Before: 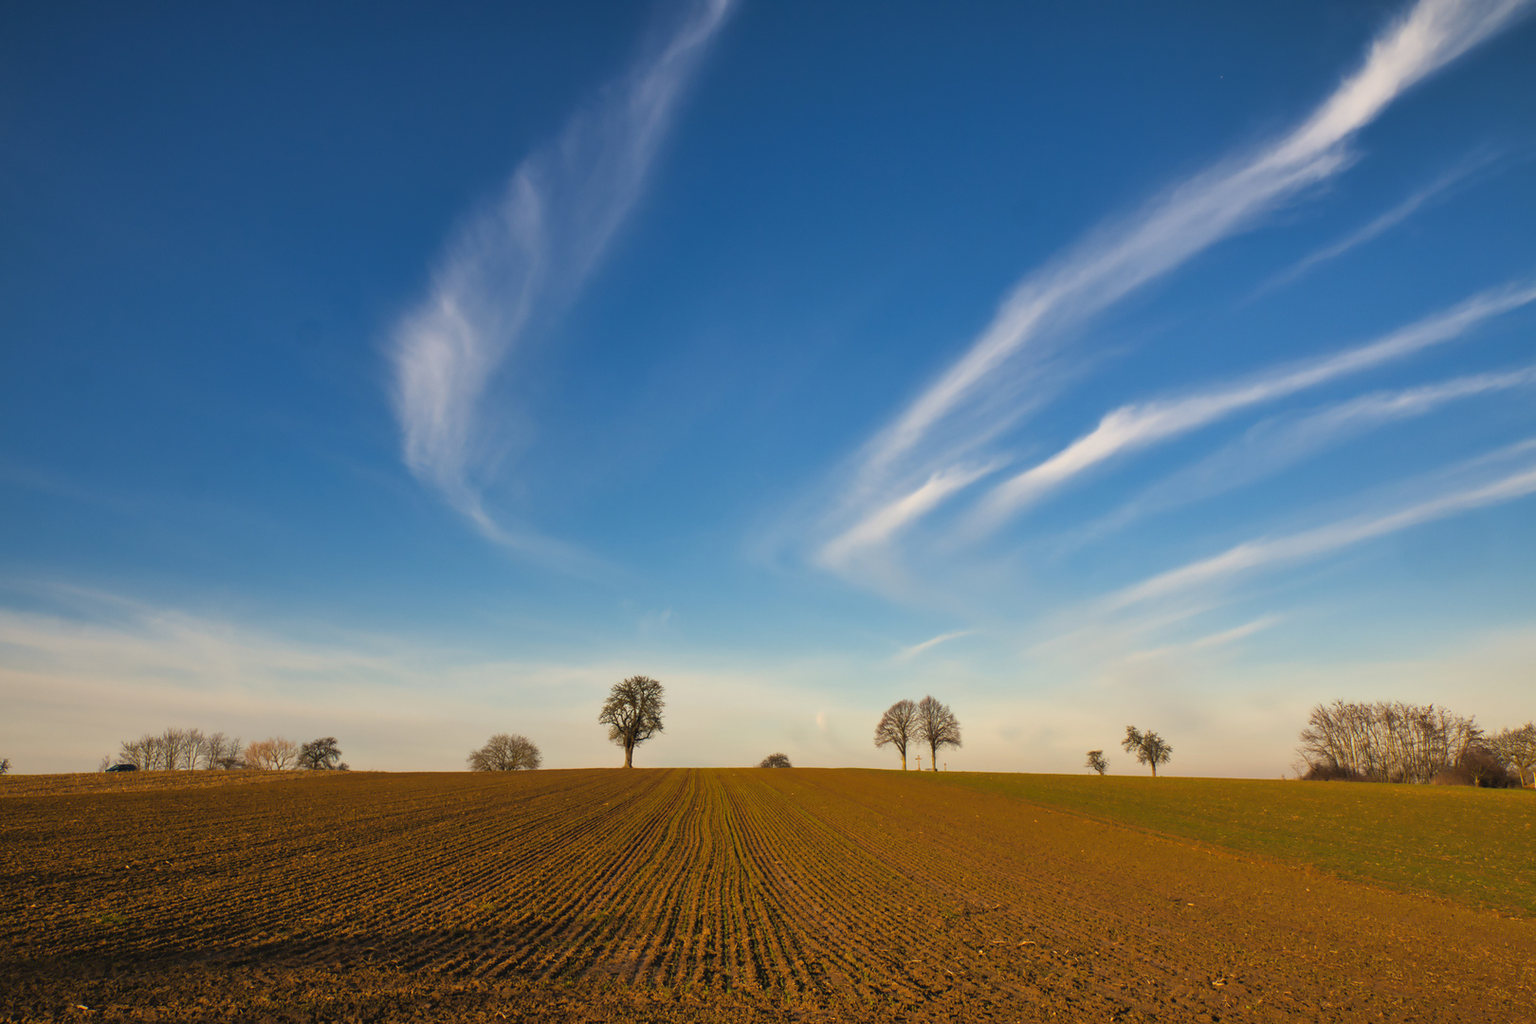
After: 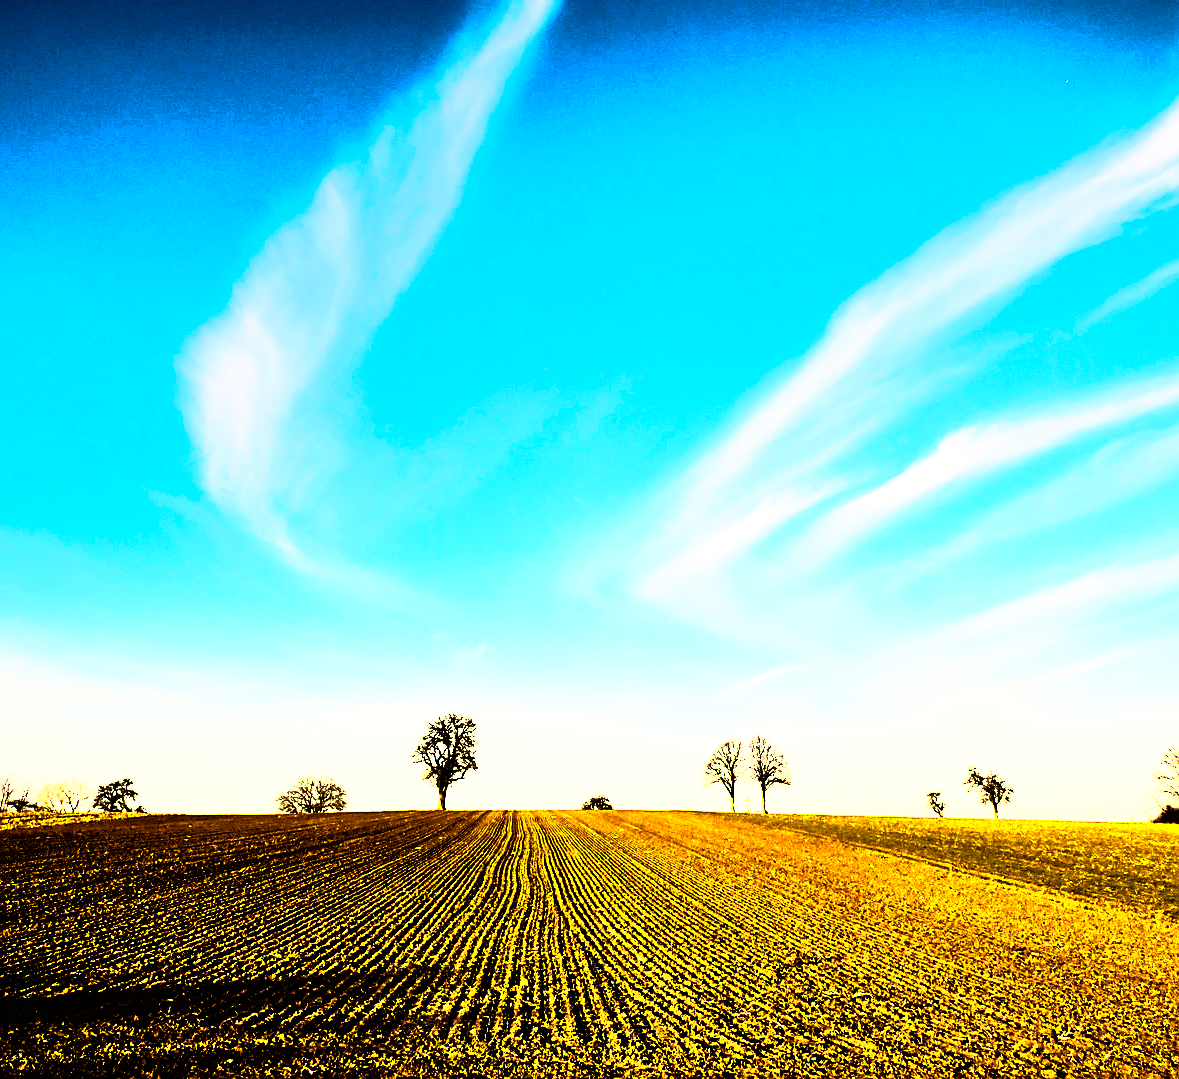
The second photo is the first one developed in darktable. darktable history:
sharpen: on, module defaults
crop: left 13.703%, top 0%, right 13.514%
base curve: curves: ch0 [(0, 0) (0.028, 0.03) (0.121, 0.232) (0.46, 0.748) (0.859, 0.968) (1, 1)], preserve colors none
tone equalizer: -8 EV -0.718 EV, -7 EV -0.708 EV, -6 EV -0.627 EV, -5 EV -0.408 EV, -3 EV 0.365 EV, -2 EV 0.6 EV, -1 EV 0.696 EV, +0 EV 0.723 EV, edges refinement/feathering 500, mask exposure compensation -1.57 EV, preserve details no
velvia: strength 14.44%
tone curve: curves: ch0 [(0, 0) (0.003, 0.001) (0.011, 0.003) (0.025, 0.003) (0.044, 0.003) (0.069, 0.003) (0.1, 0.006) (0.136, 0.007) (0.177, 0.009) (0.224, 0.007) (0.277, 0.026) (0.335, 0.126) (0.399, 0.254) (0.468, 0.493) (0.543, 0.892) (0.623, 0.984) (0.709, 0.979) (0.801, 0.979) (0.898, 0.982) (1, 1)]
